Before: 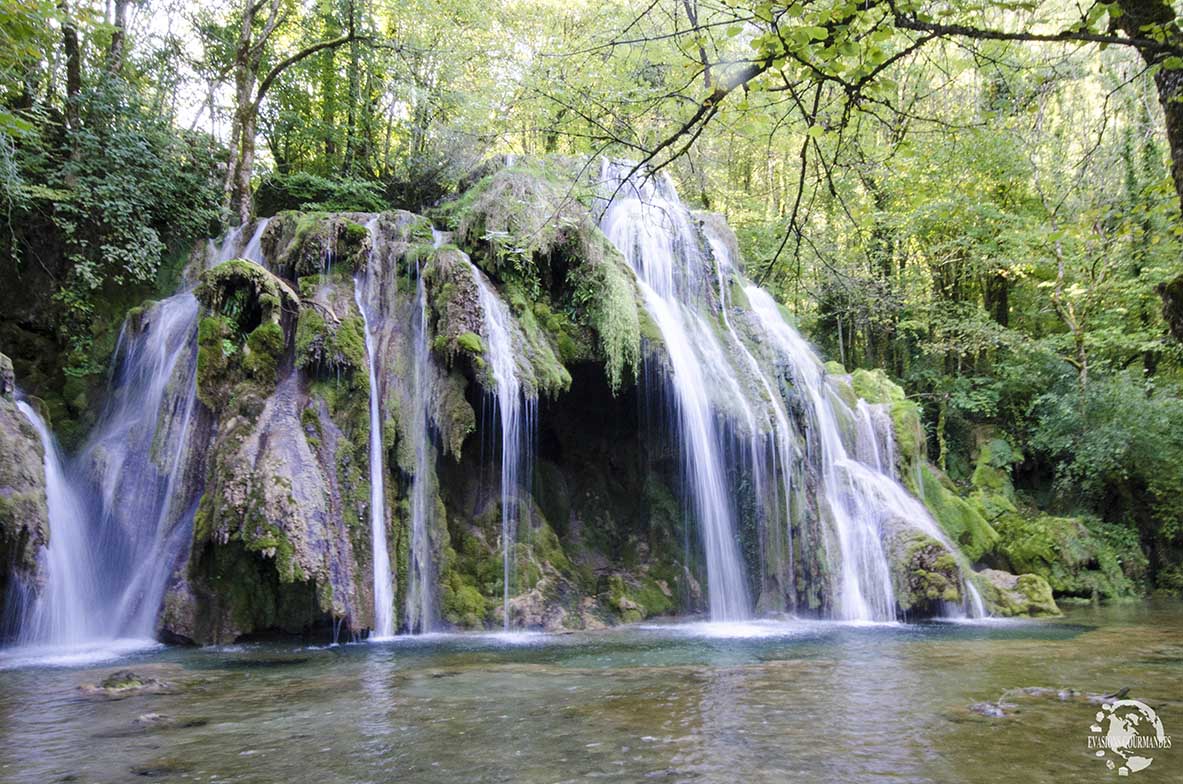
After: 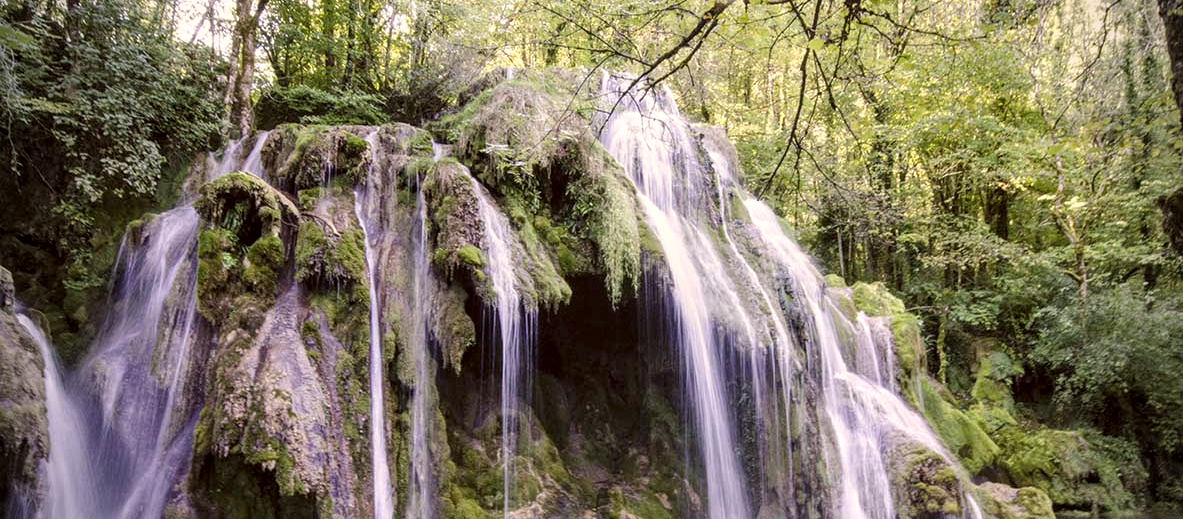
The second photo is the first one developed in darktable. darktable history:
vignetting: brightness -0.706, saturation -0.482
crop: top 11.143%, bottom 22.579%
color correction: highlights a* 6.67, highlights b* 8.36, shadows a* 5.64, shadows b* 7.55, saturation 0.899
local contrast: on, module defaults
